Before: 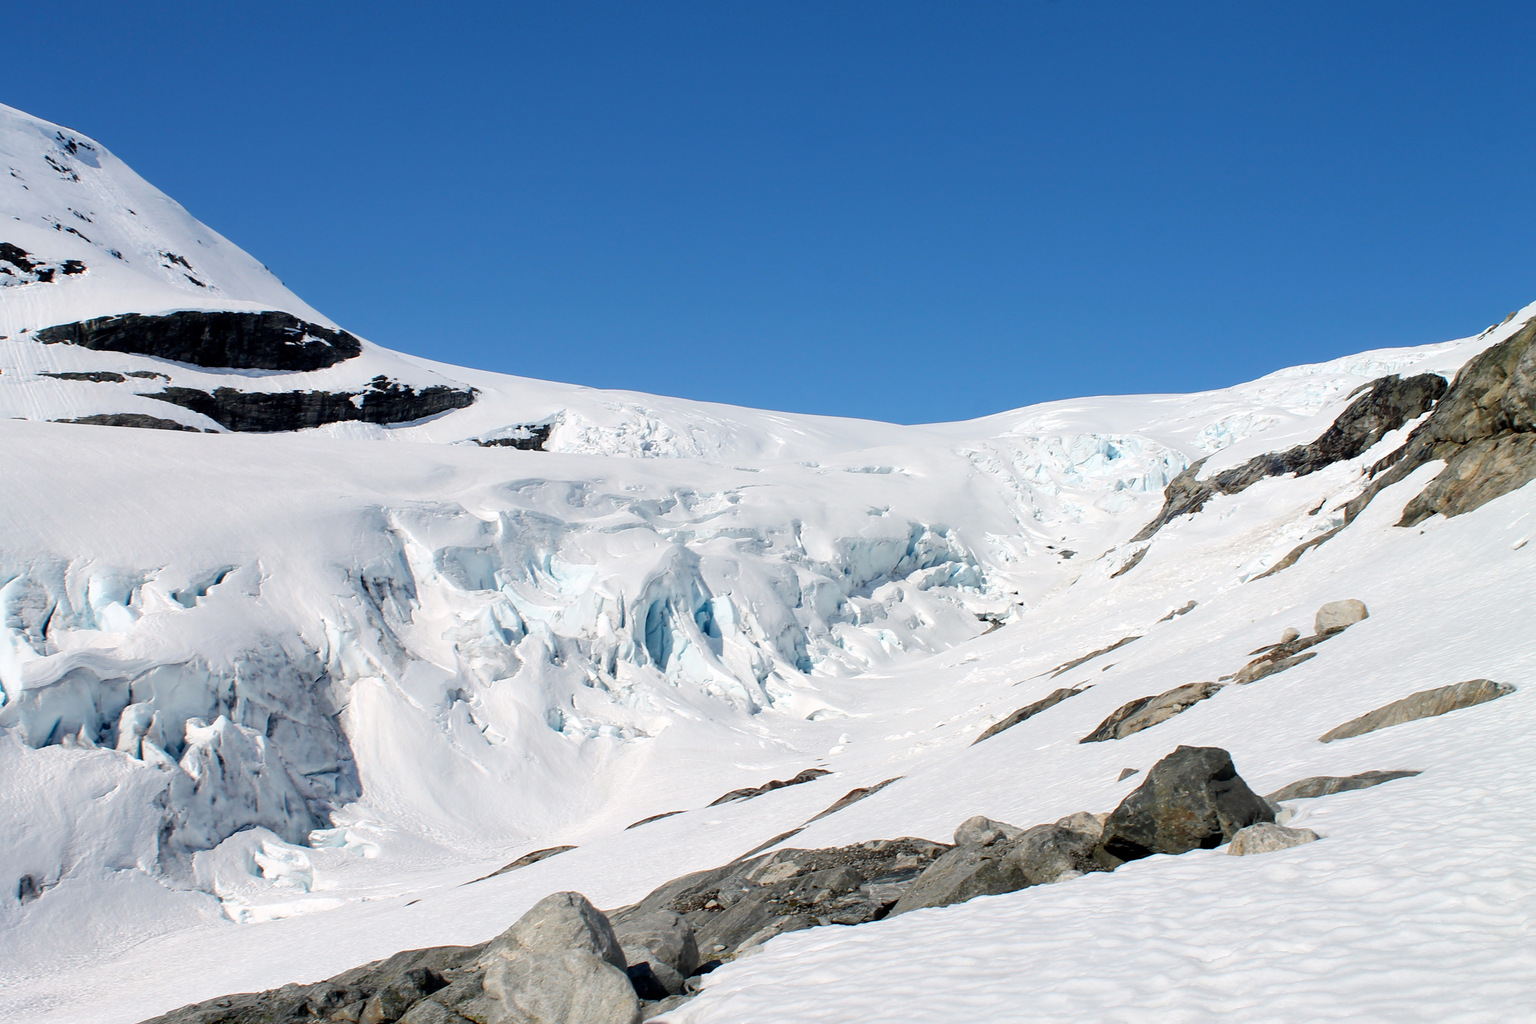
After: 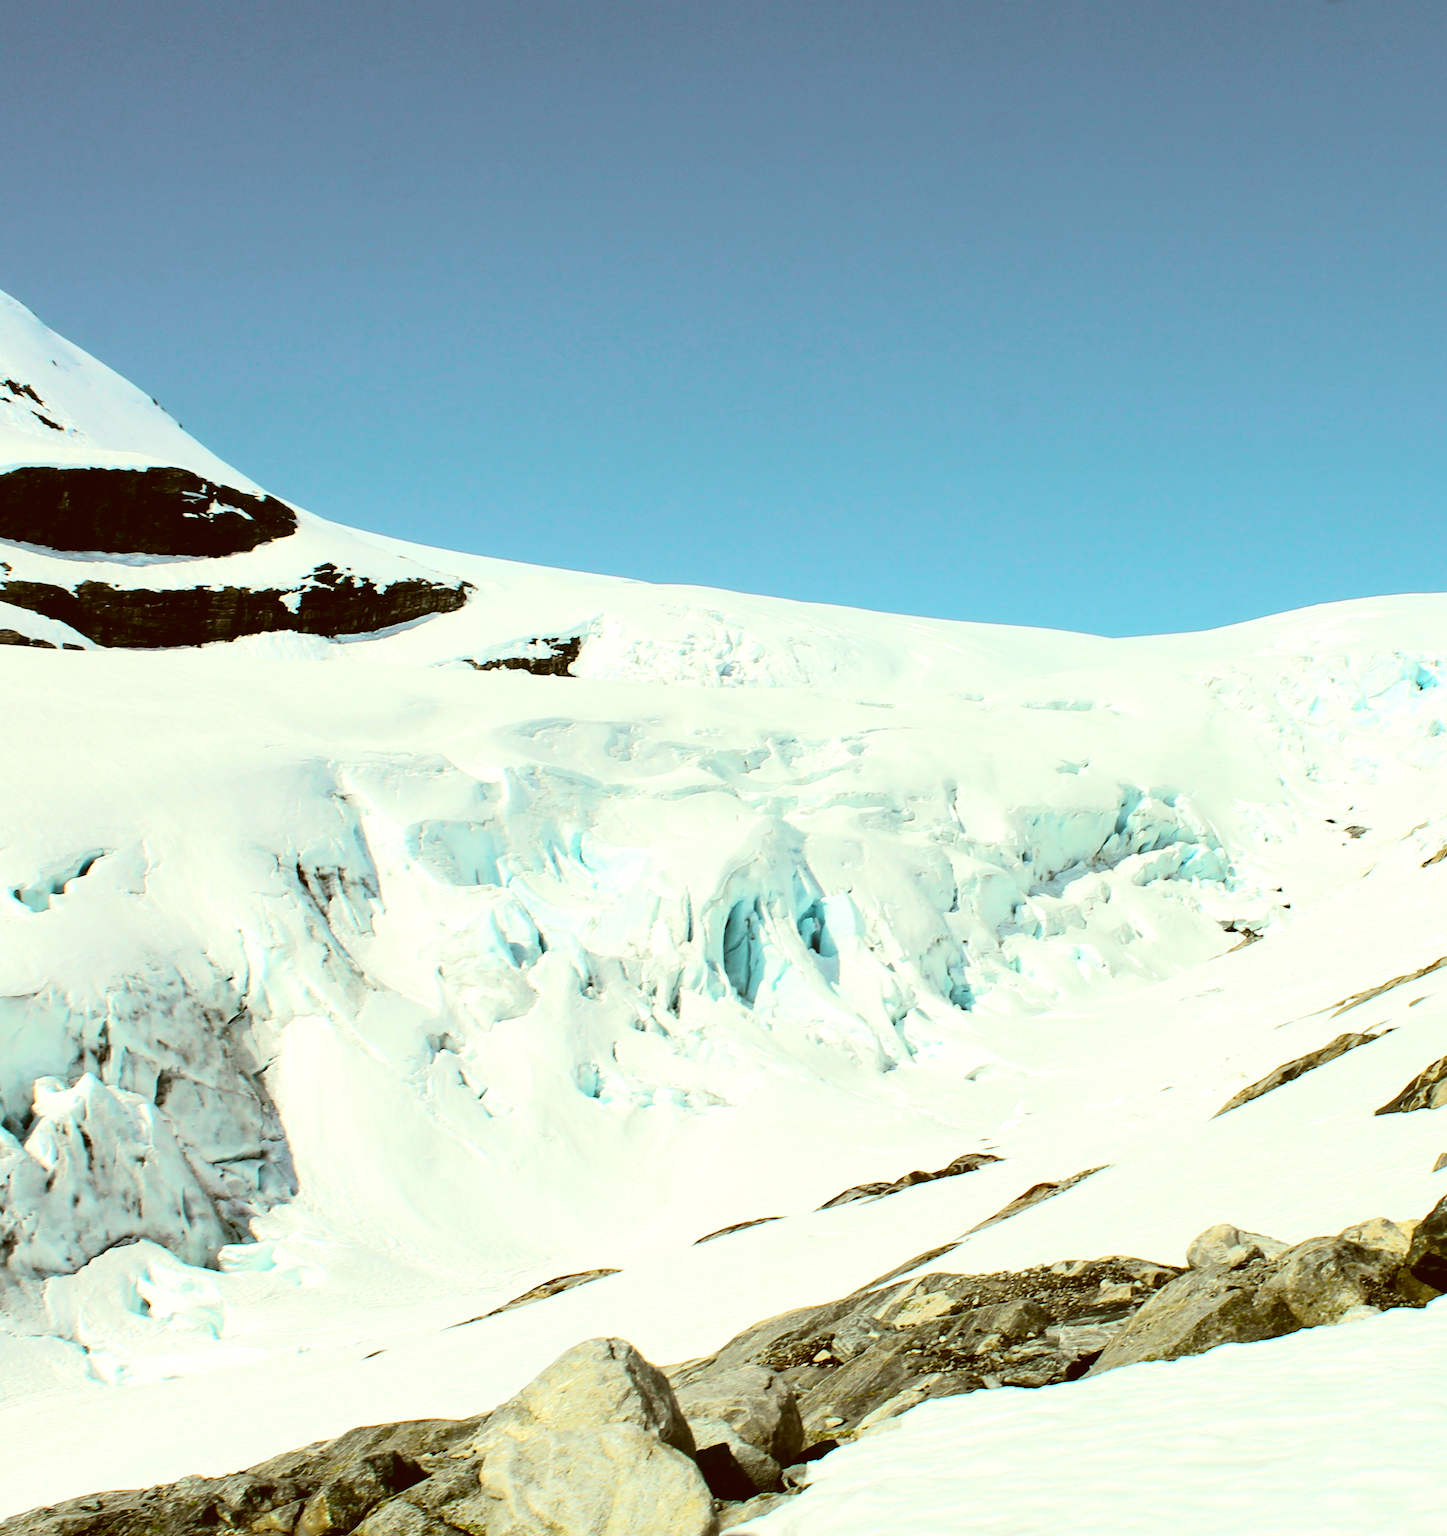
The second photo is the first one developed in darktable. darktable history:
color correction: highlights a* -5.94, highlights b* 9.48, shadows a* 10.12, shadows b* 23.94
color balance: mode lift, gamma, gain (sRGB), lift [1.04, 1, 1, 0.97], gamma [1.01, 1, 1, 0.97], gain [0.96, 1, 1, 0.97]
tone equalizer: -8 EV -1.08 EV, -7 EV -1.01 EV, -6 EV -0.867 EV, -5 EV -0.578 EV, -3 EV 0.578 EV, -2 EV 0.867 EV, -1 EV 1.01 EV, +0 EV 1.08 EV, edges refinement/feathering 500, mask exposure compensation -1.57 EV, preserve details no
crop: left 10.644%, right 26.528%
tone curve: curves: ch0 [(0, 0.022) (0.114, 0.088) (0.282, 0.316) (0.446, 0.511) (0.613, 0.693) (0.786, 0.843) (0.999, 0.949)]; ch1 [(0, 0) (0.395, 0.343) (0.463, 0.427) (0.486, 0.474) (0.503, 0.5) (0.535, 0.522) (0.555, 0.566) (0.594, 0.614) (0.755, 0.793) (1, 1)]; ch2 [(0, 0) (0.369, 0.388) (0.449, 0.431) (0.501, 0.5) (0.528, 0.517) (0.561, 0.59) (0.612, 0.646) (0.697, 0.721) (1, 1)], color space Lab, independent channels, preserve colors none
